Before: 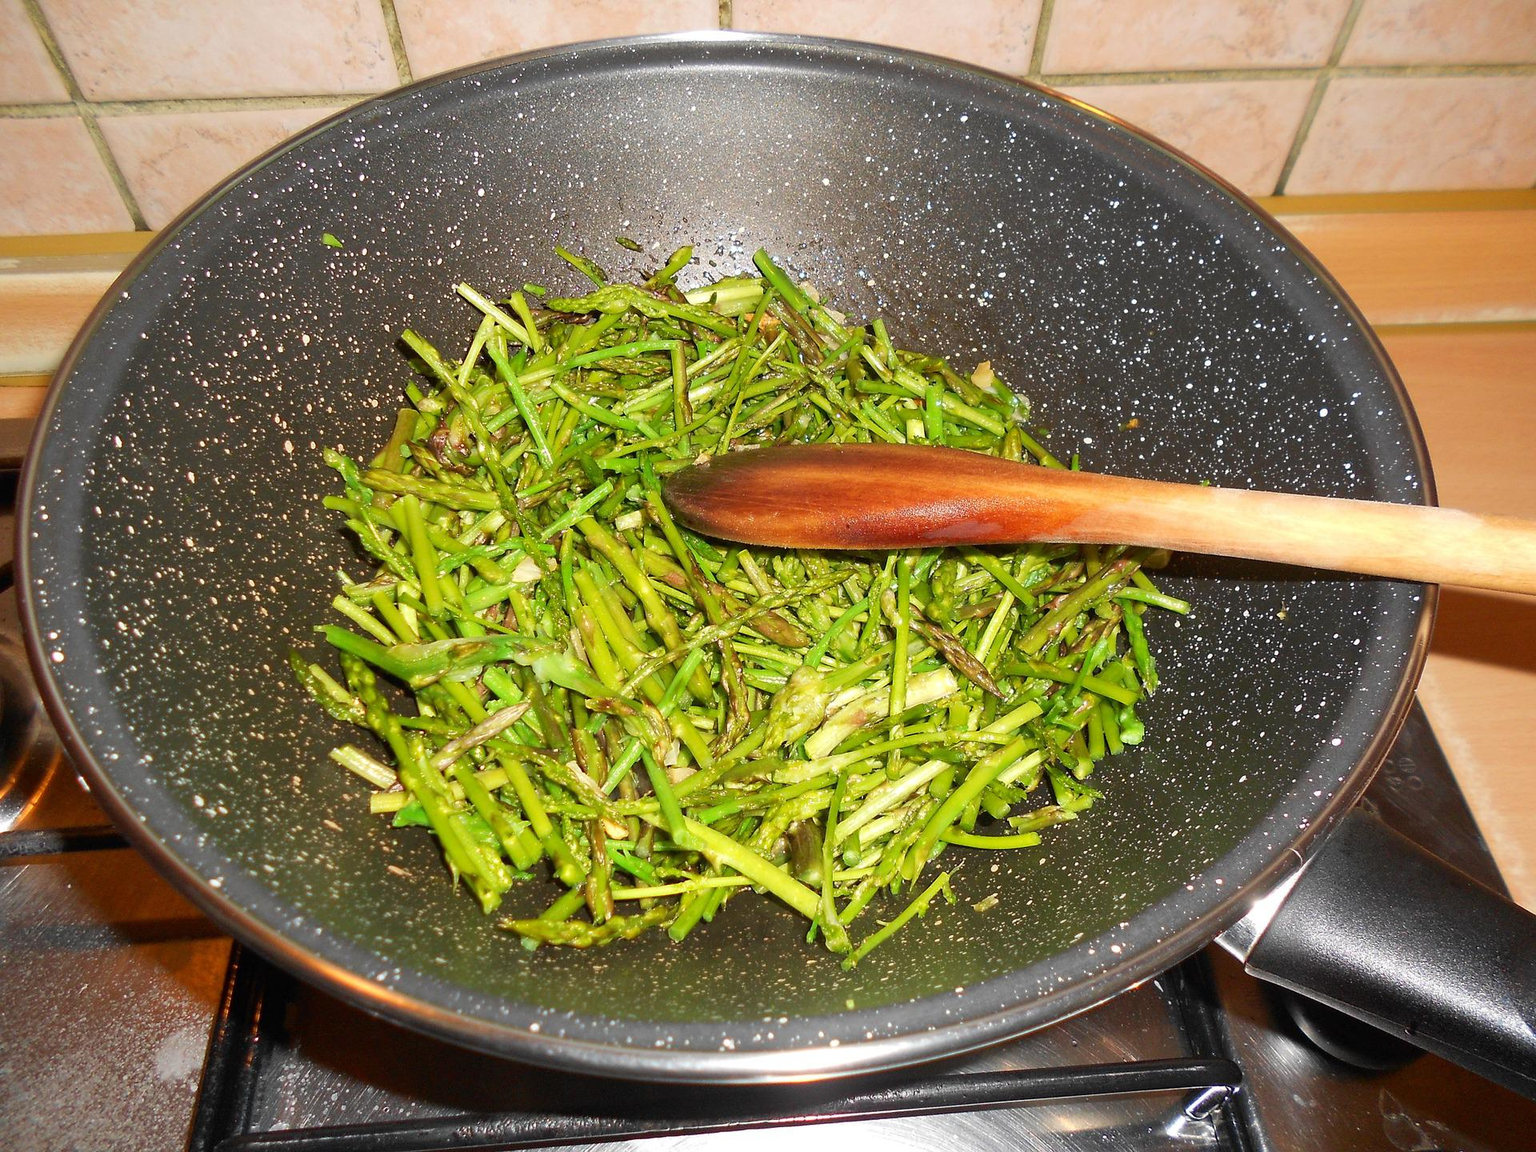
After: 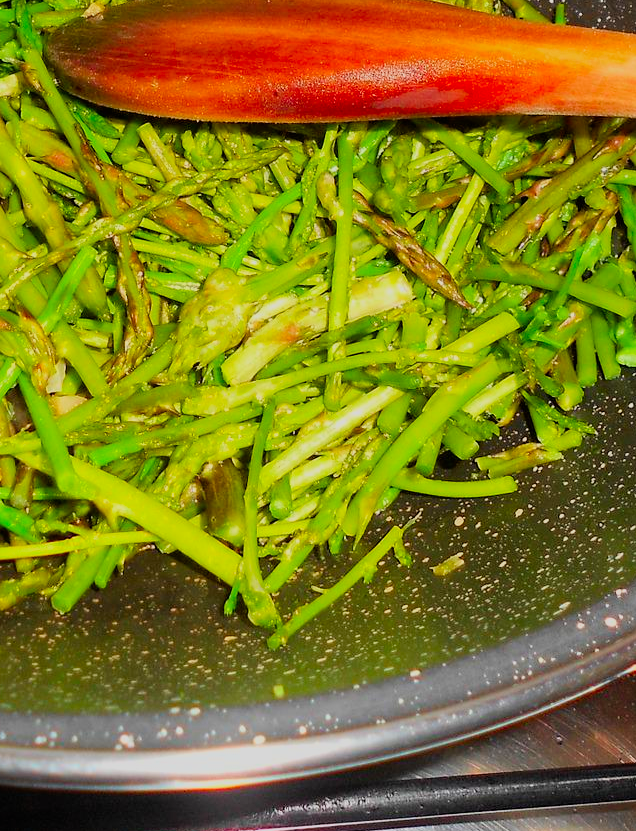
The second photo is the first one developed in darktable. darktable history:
crop: left 40.878%, top 39.176%, right 25.993%, bottom 3.081%
filmic rgb: black relative exposure -7.82 EV, white relative exposure 4.29 EV, hardness 3.86, color science v6 (2022)
contrast brightness saturation: saturation 0.5
